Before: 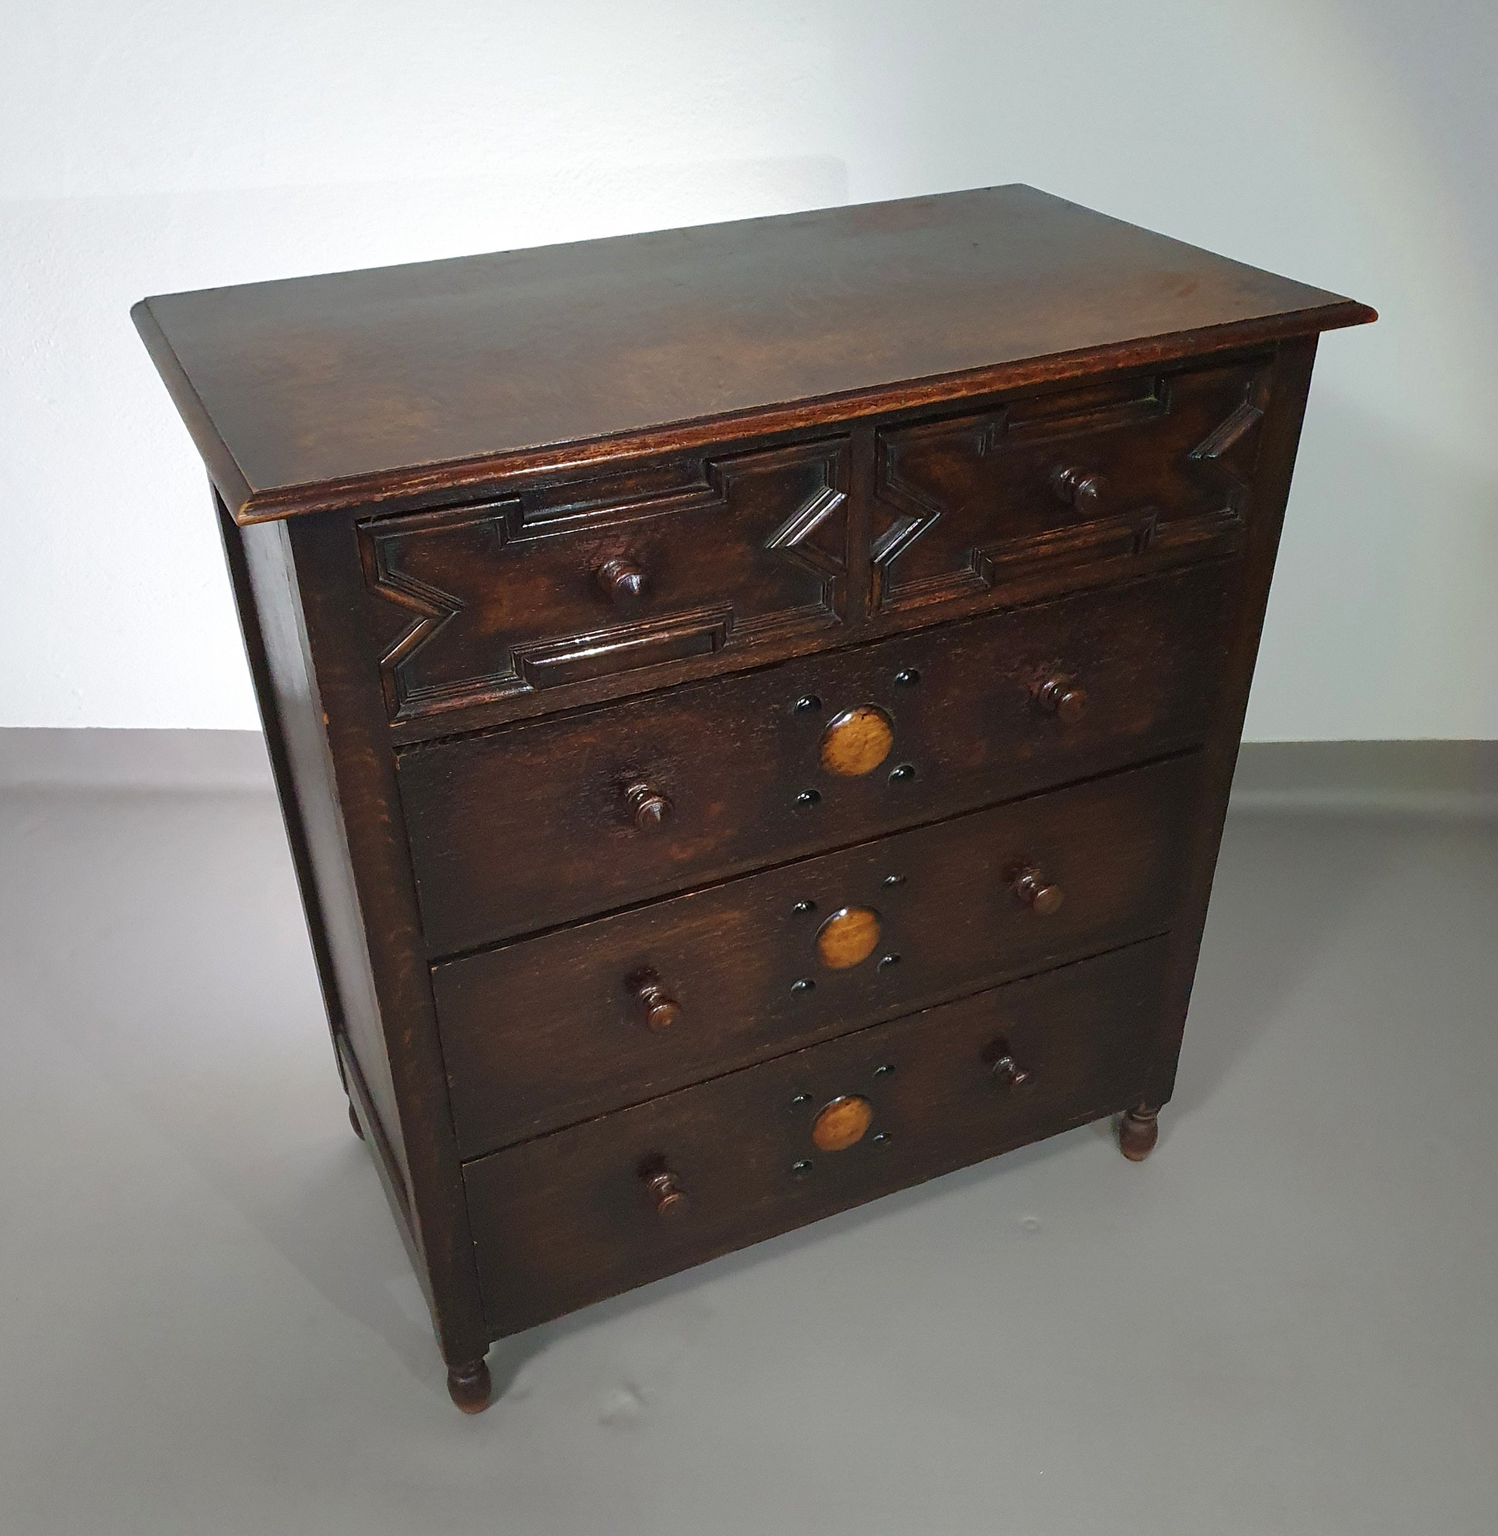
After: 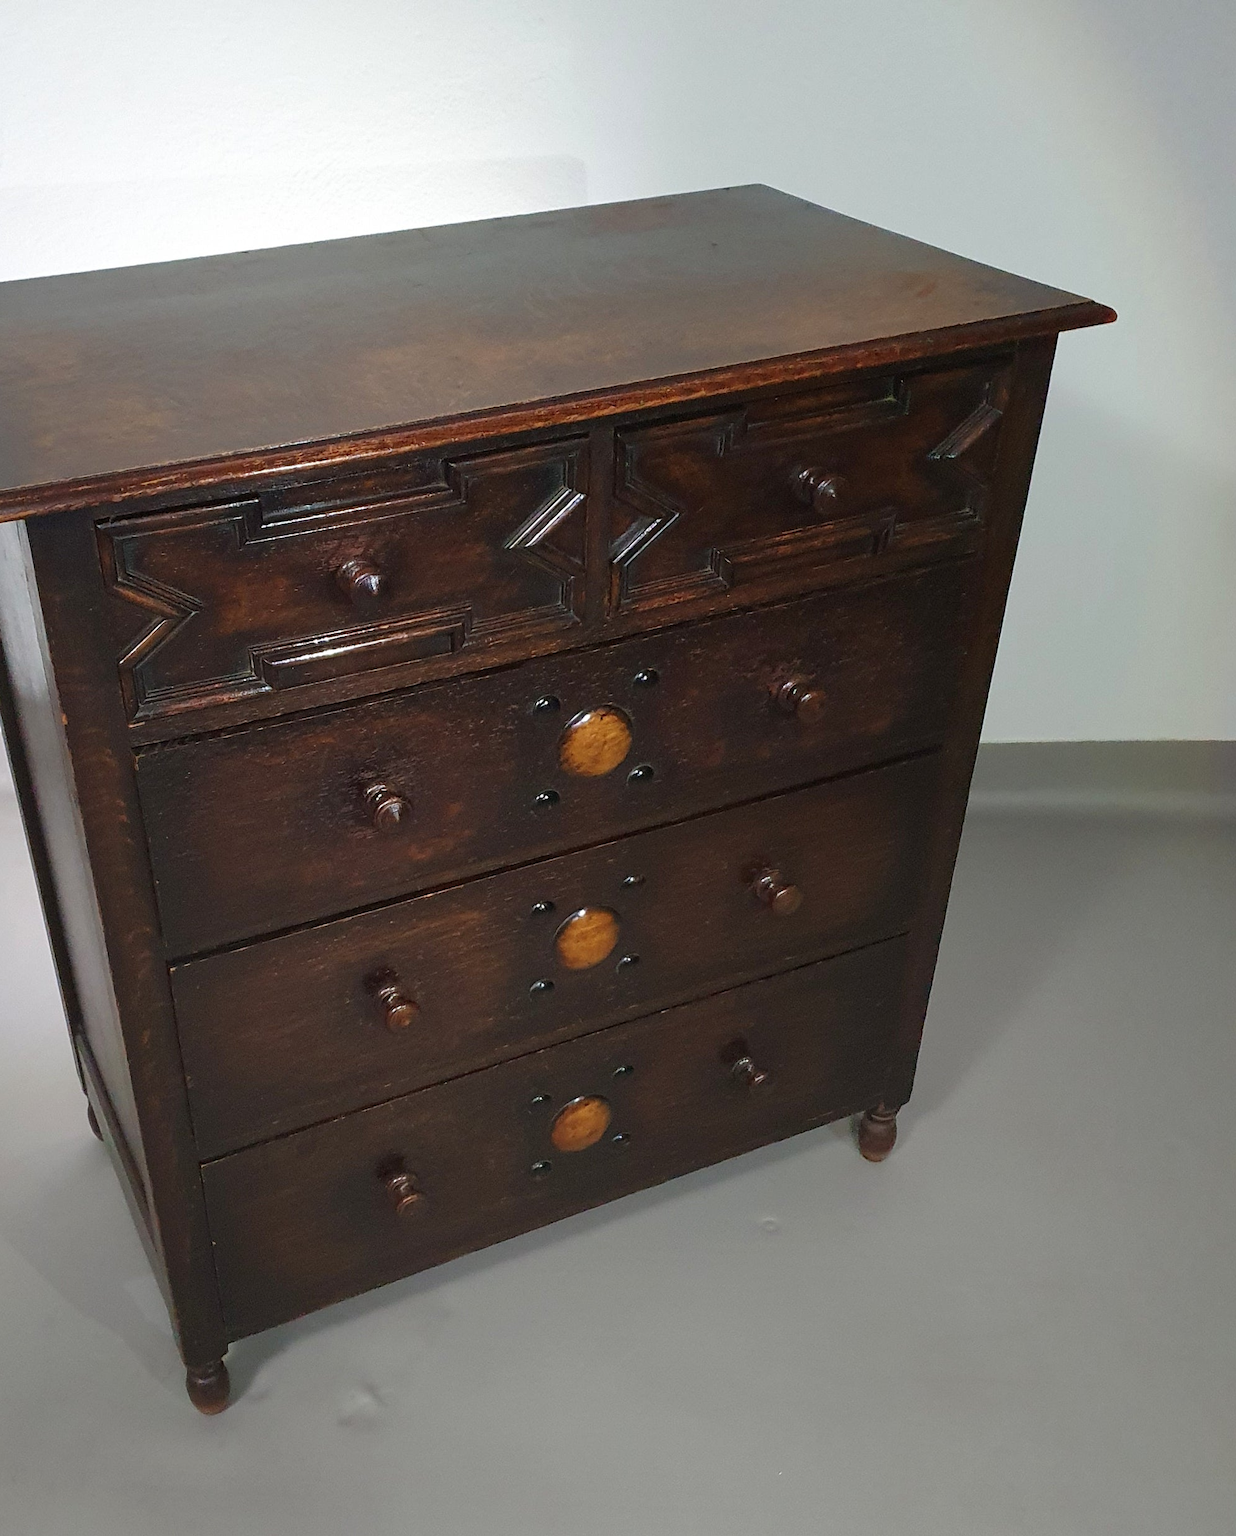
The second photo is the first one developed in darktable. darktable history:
crop: left 17.484%, bottom 0.034%
